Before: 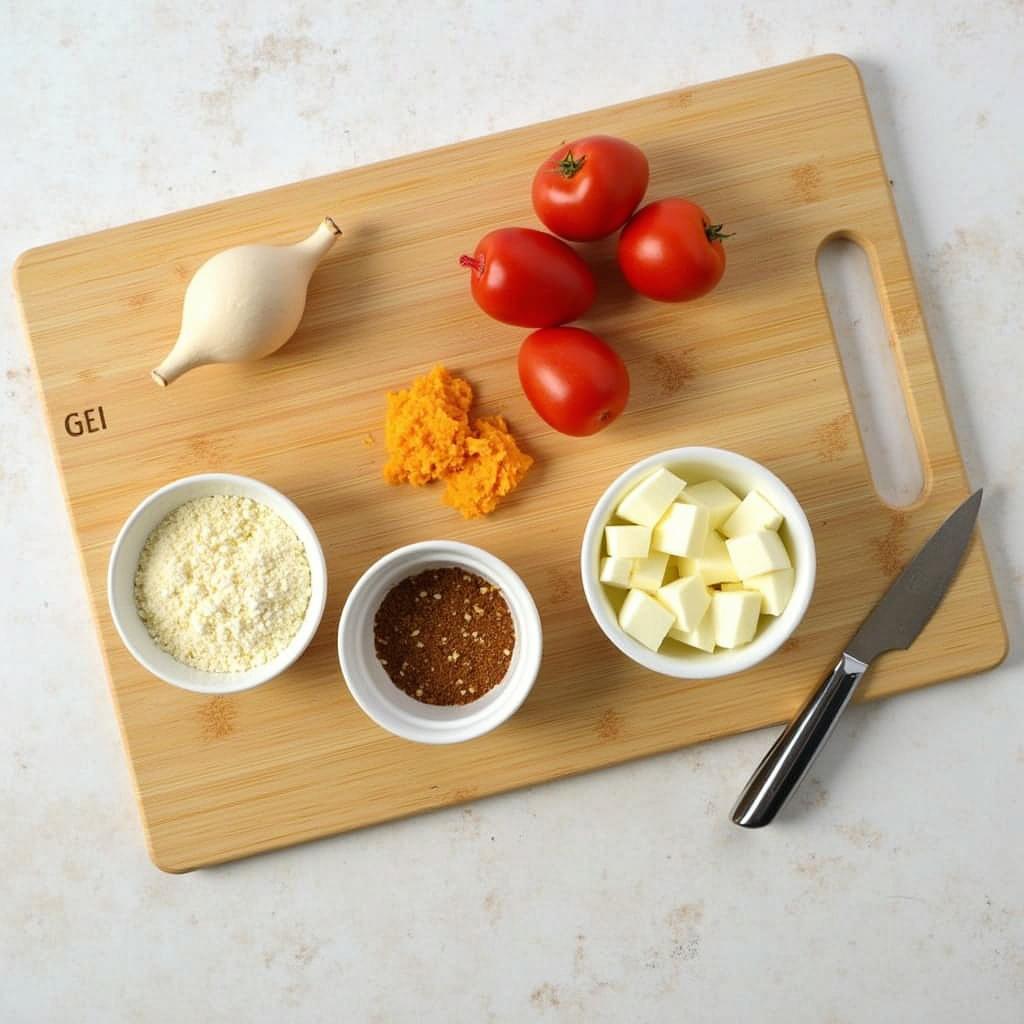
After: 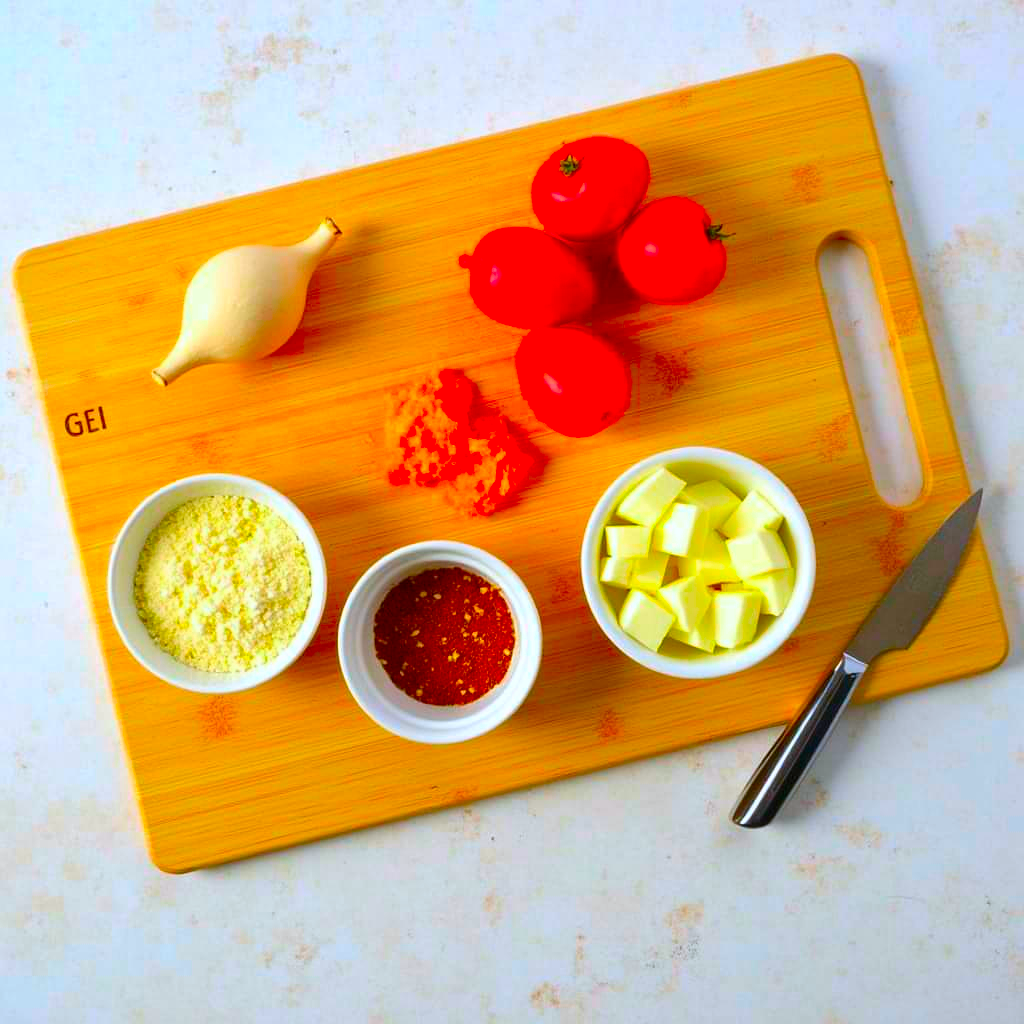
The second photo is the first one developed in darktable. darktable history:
color correction: saturation 3
white balance: red 0.983, blue 1.036
